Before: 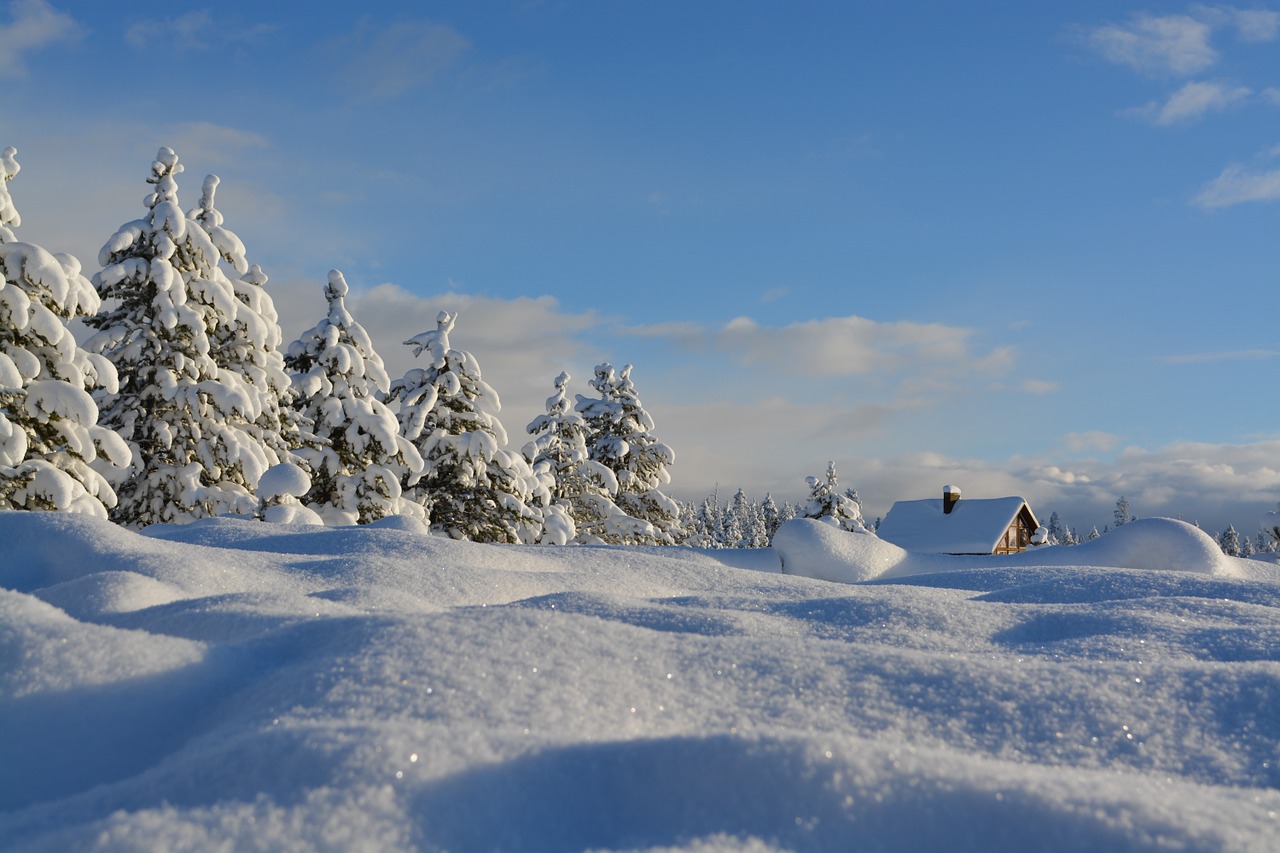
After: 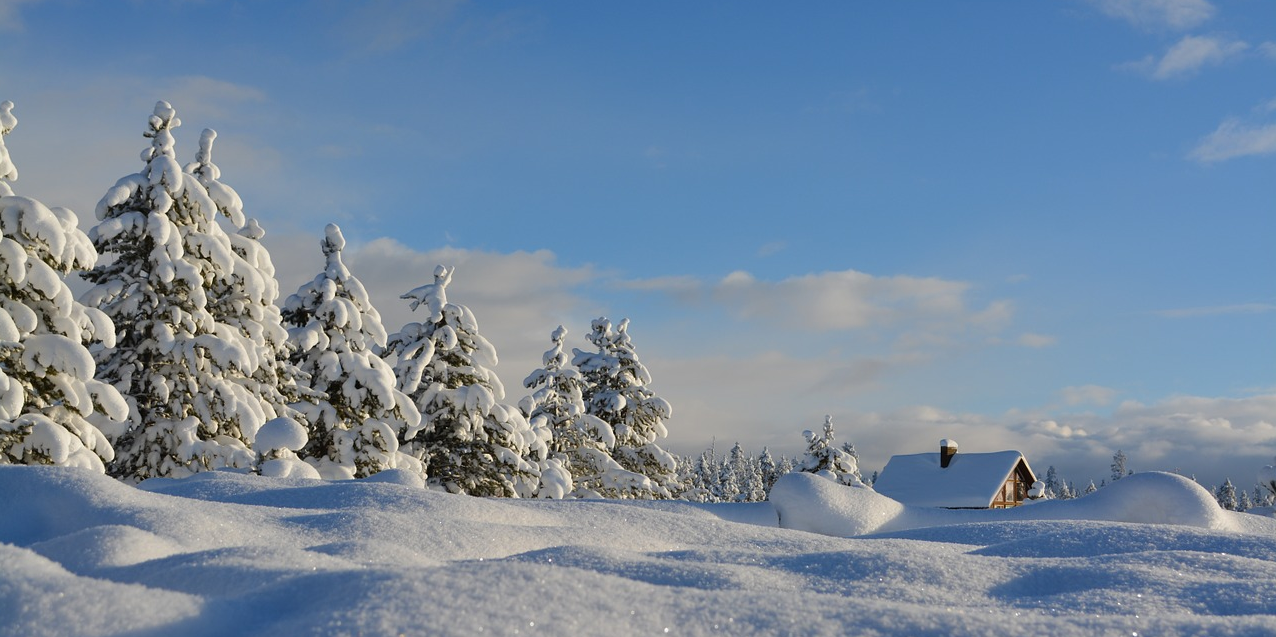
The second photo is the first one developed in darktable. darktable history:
crop: left 0.309%, top 5.494%, bottom 19.812%
